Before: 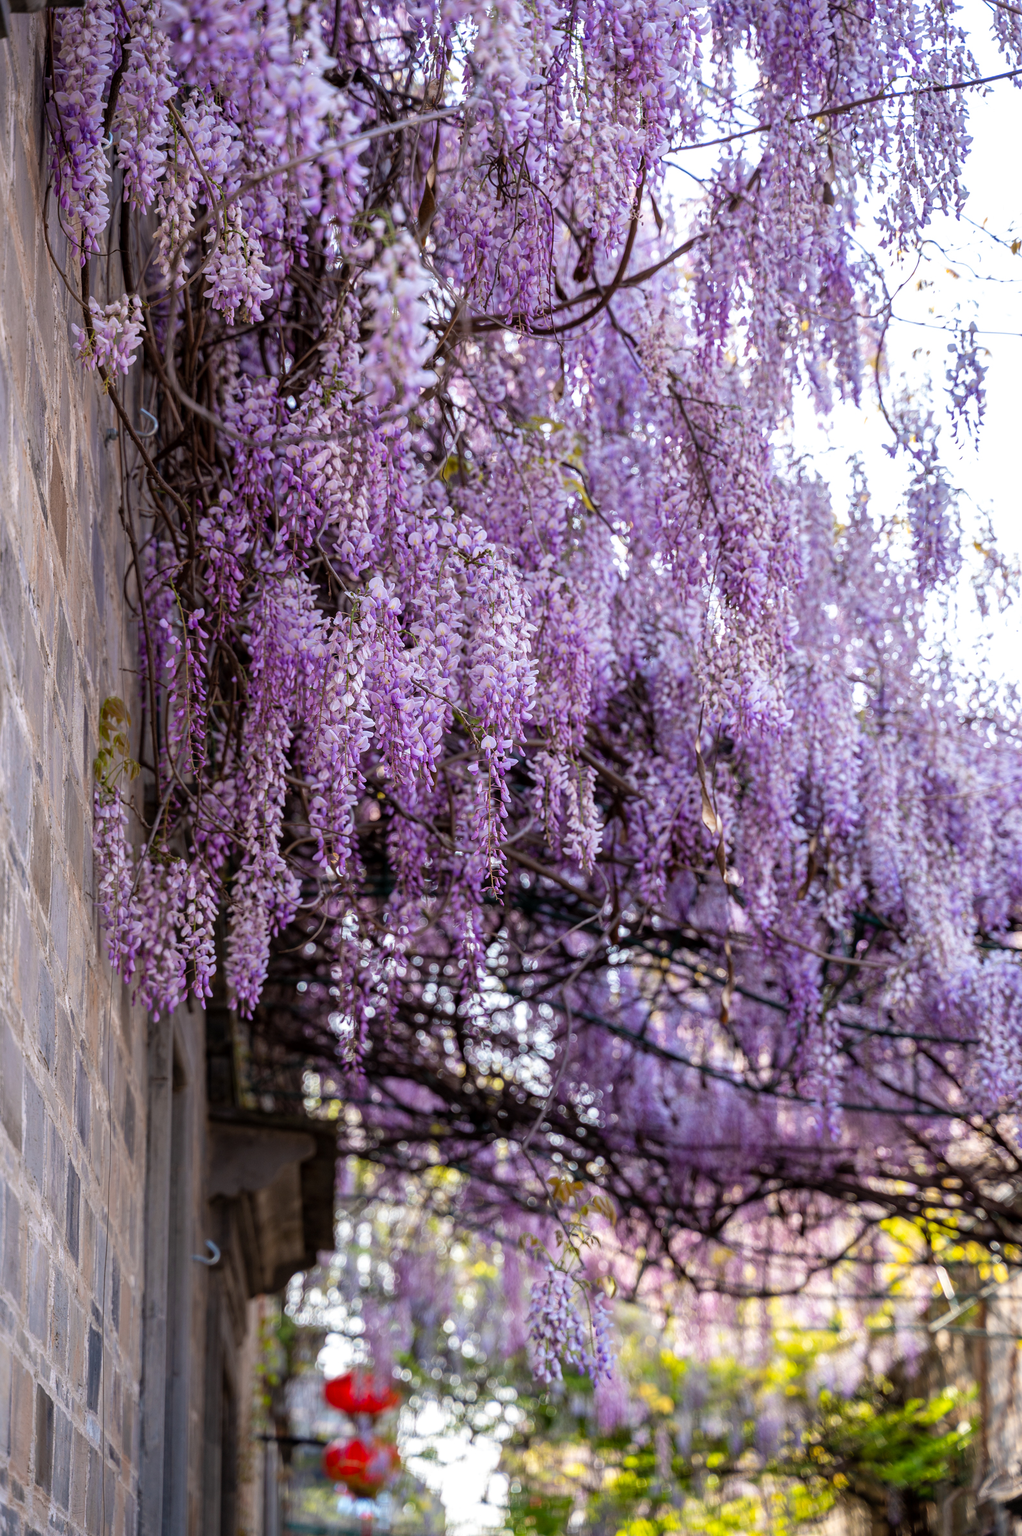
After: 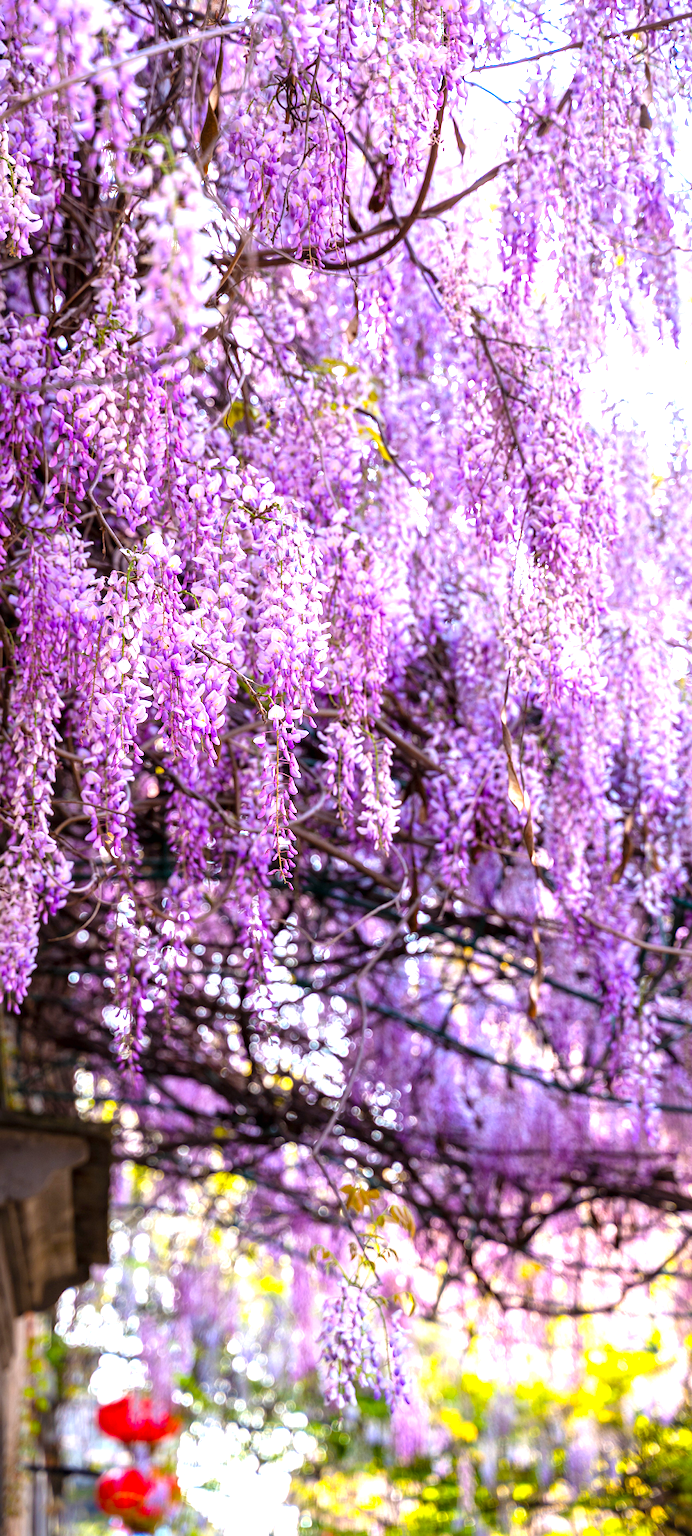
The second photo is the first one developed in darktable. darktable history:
color balance rgb: perceptual saturation grading › global saturation 30%, global vibrance 20%
crop and rotate: left 22.918%, top 5.629%, right 14.711%, bottom 2.247%
exposure: black level correction 0, exposure 1.45 EV, compensate exposure bias true, compensate highlight preservation false
